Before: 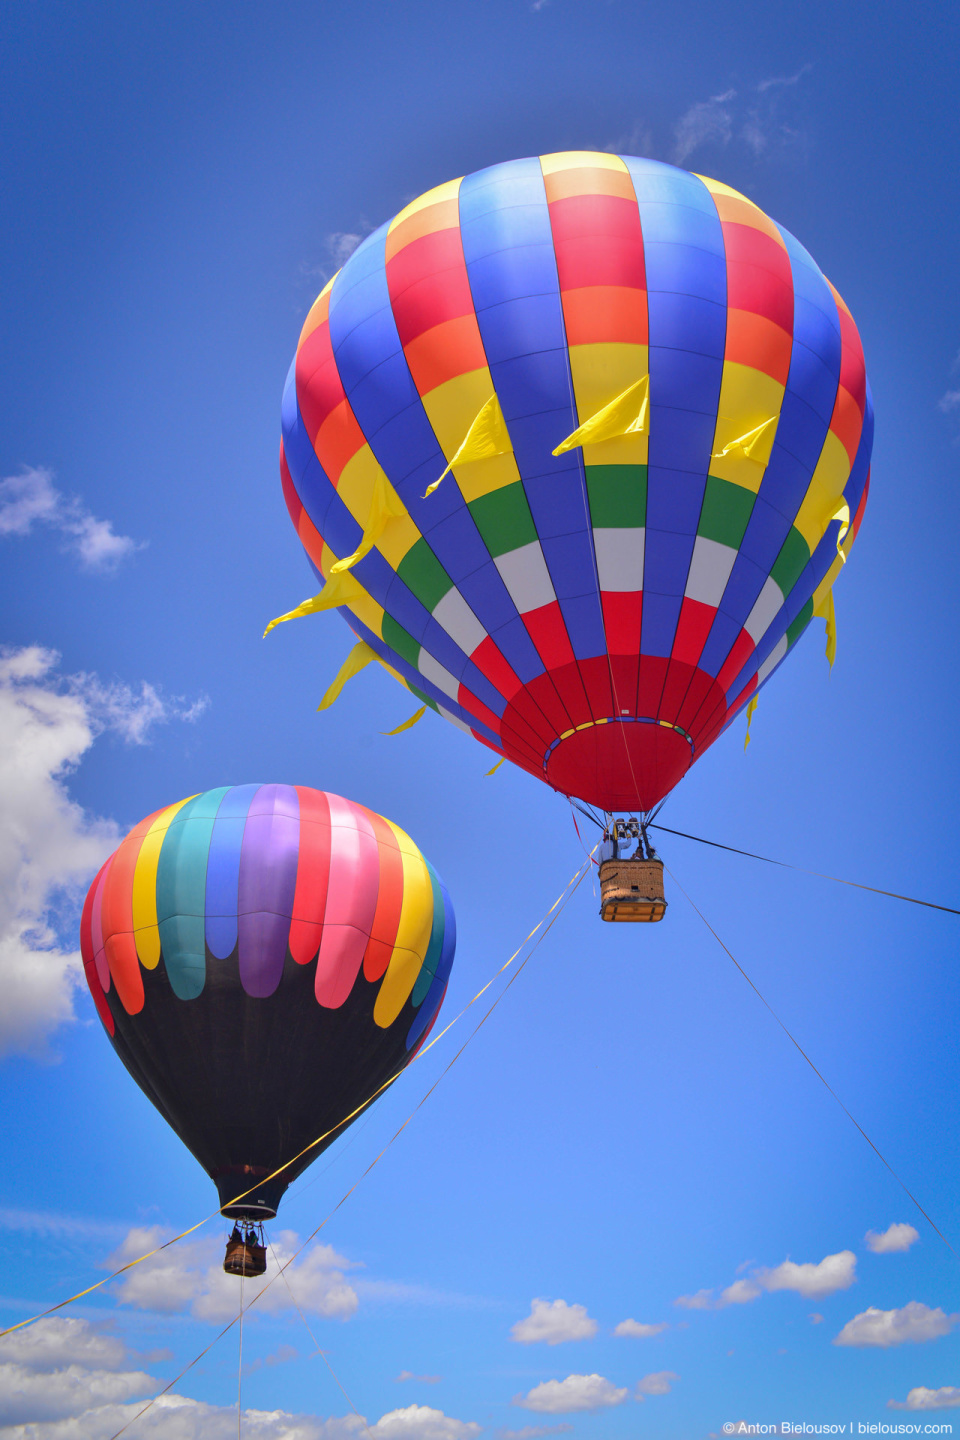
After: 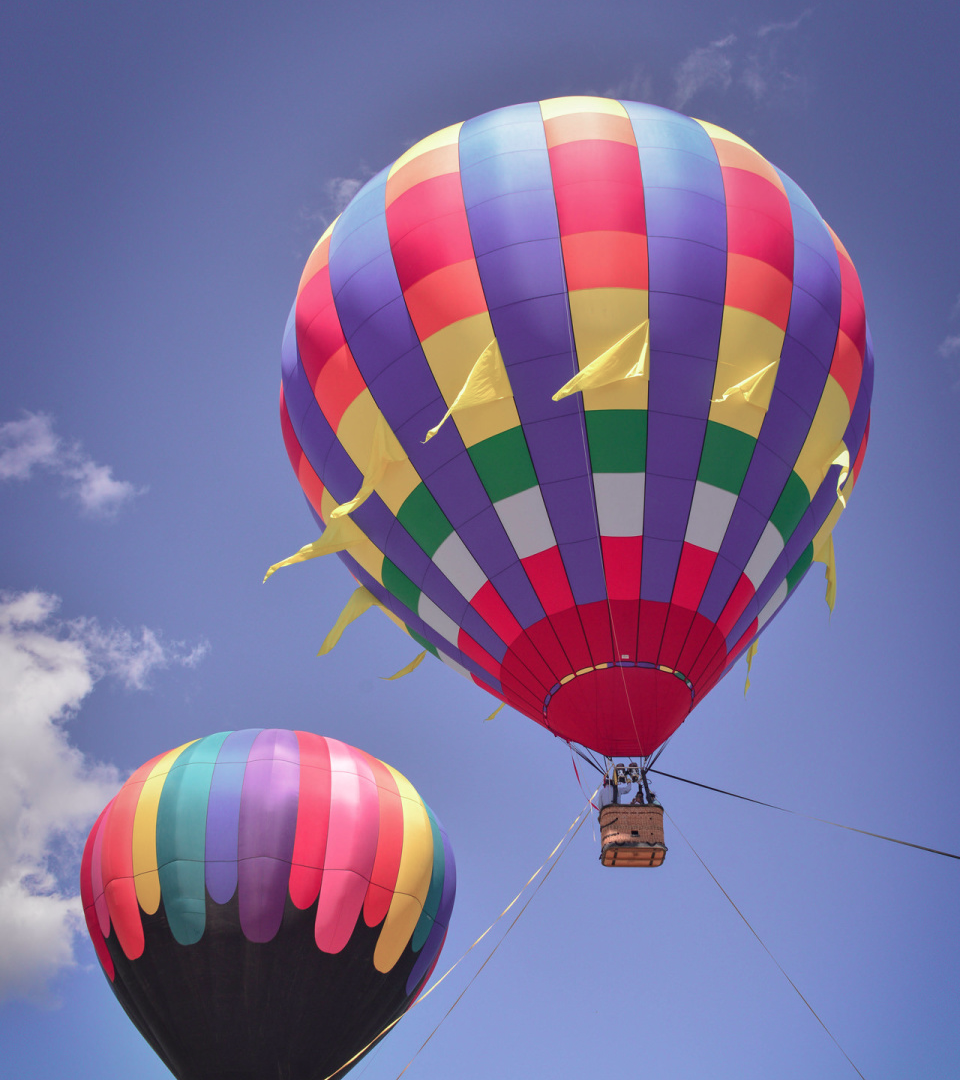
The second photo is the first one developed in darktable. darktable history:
bloom: size 3%, threshold 100%, strength 0%
crop: top 3.857%, bottom 21.132%
color contrast: blue-yellow contrast 0.62
